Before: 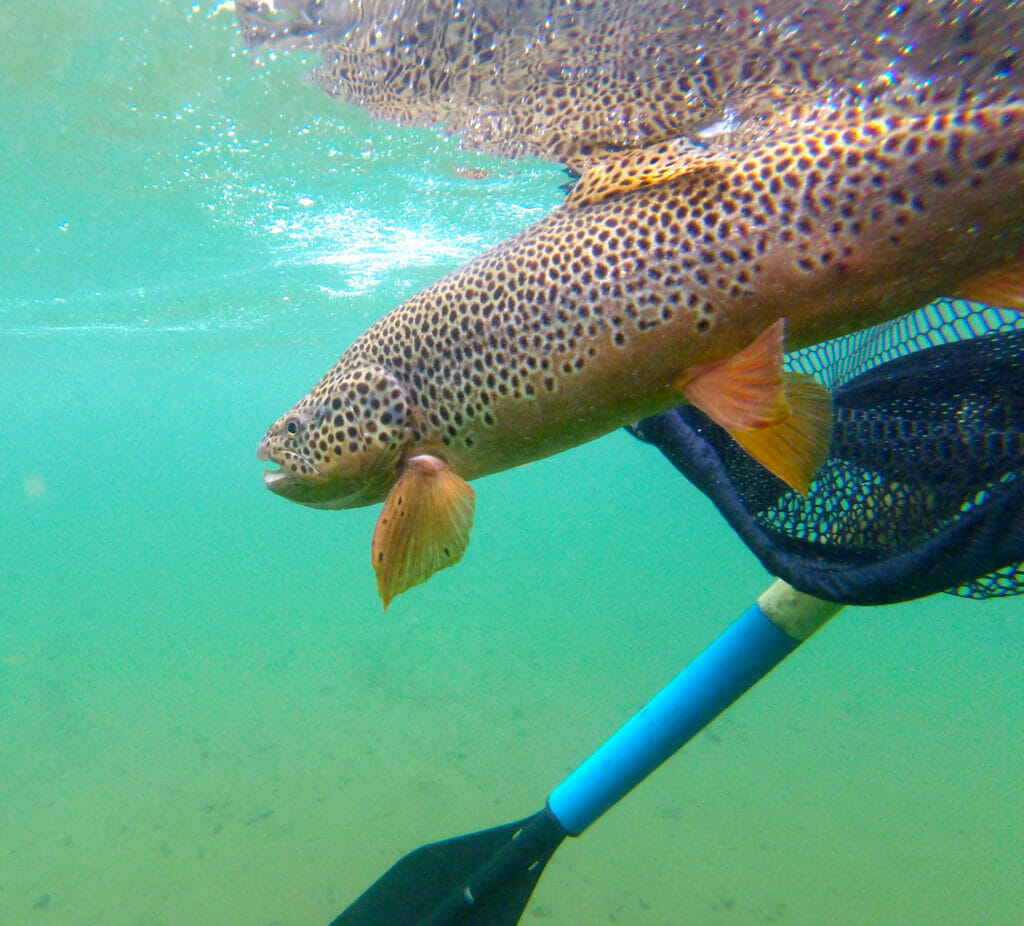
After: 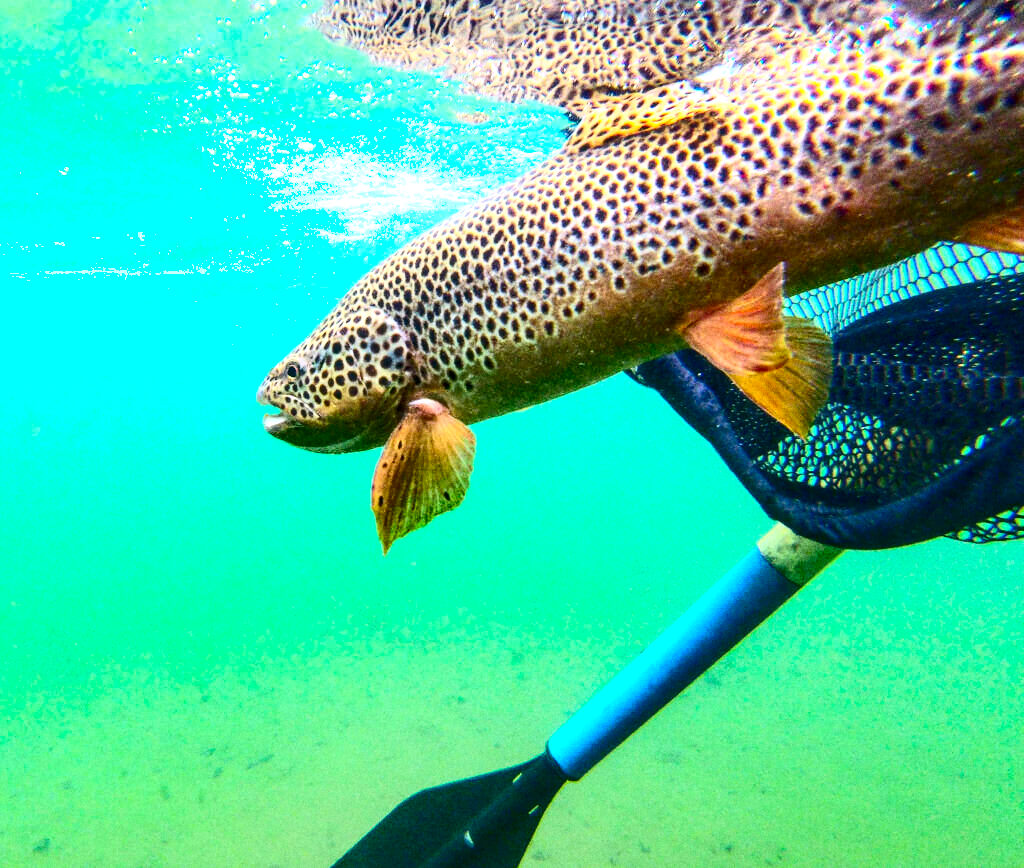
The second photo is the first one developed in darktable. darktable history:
crop and rotate: top 6.25%
contrast brightness saturation: contrast 0.4, brightness 0.05, saturation 0.25
grain: coarseness 22.88 ISO
shadows and highlights: shadows 5, soften with gaussian
exposure: exposure 0.574 EV, compensate highlight preservation false
local contrast: detail 142%
